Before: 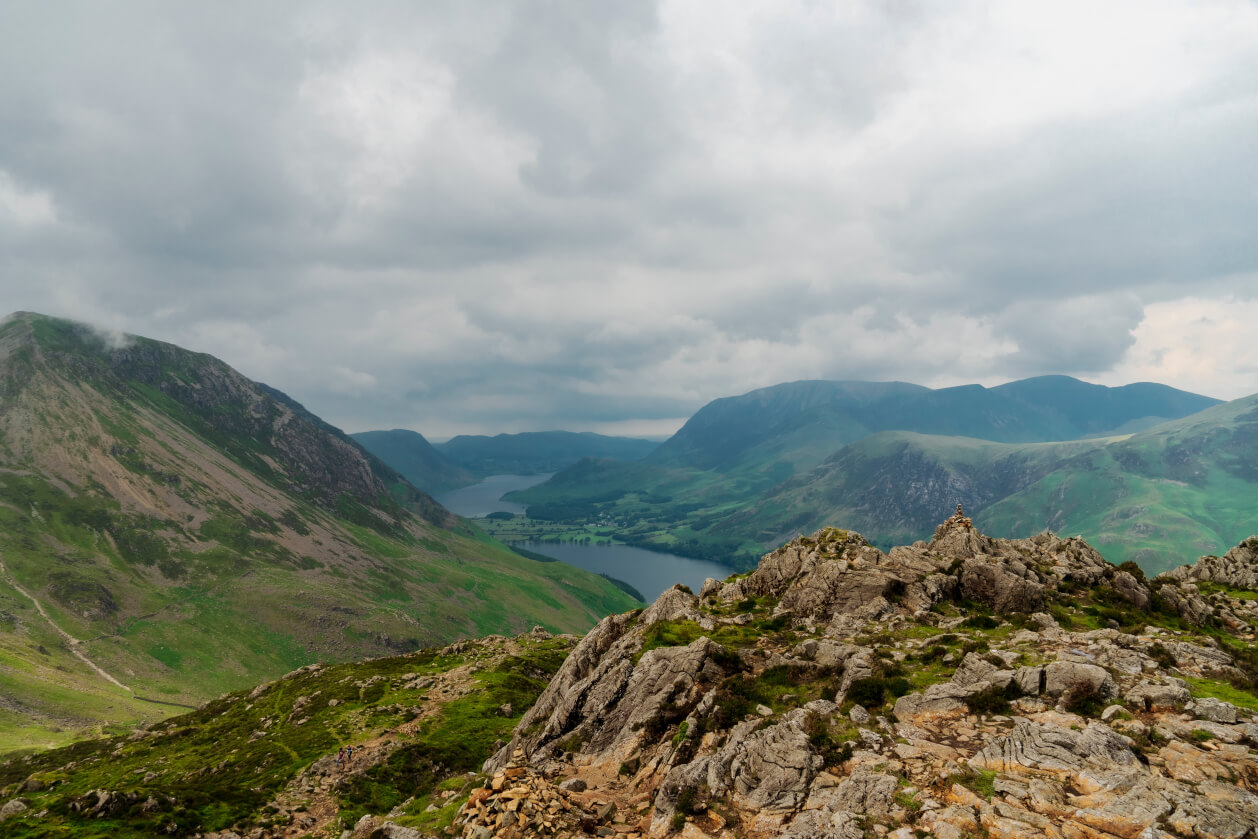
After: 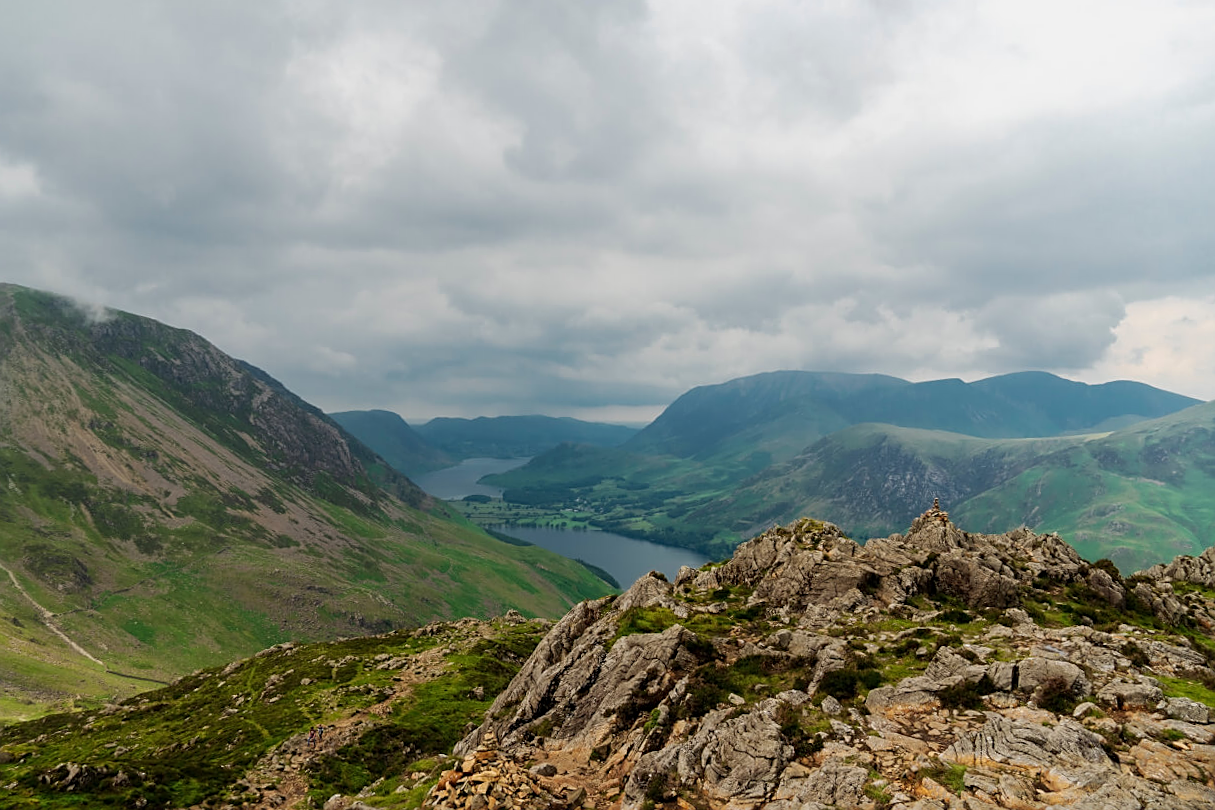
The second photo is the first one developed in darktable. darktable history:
sharpen: amount 0.49
crop and rotate: angle -1.36°
